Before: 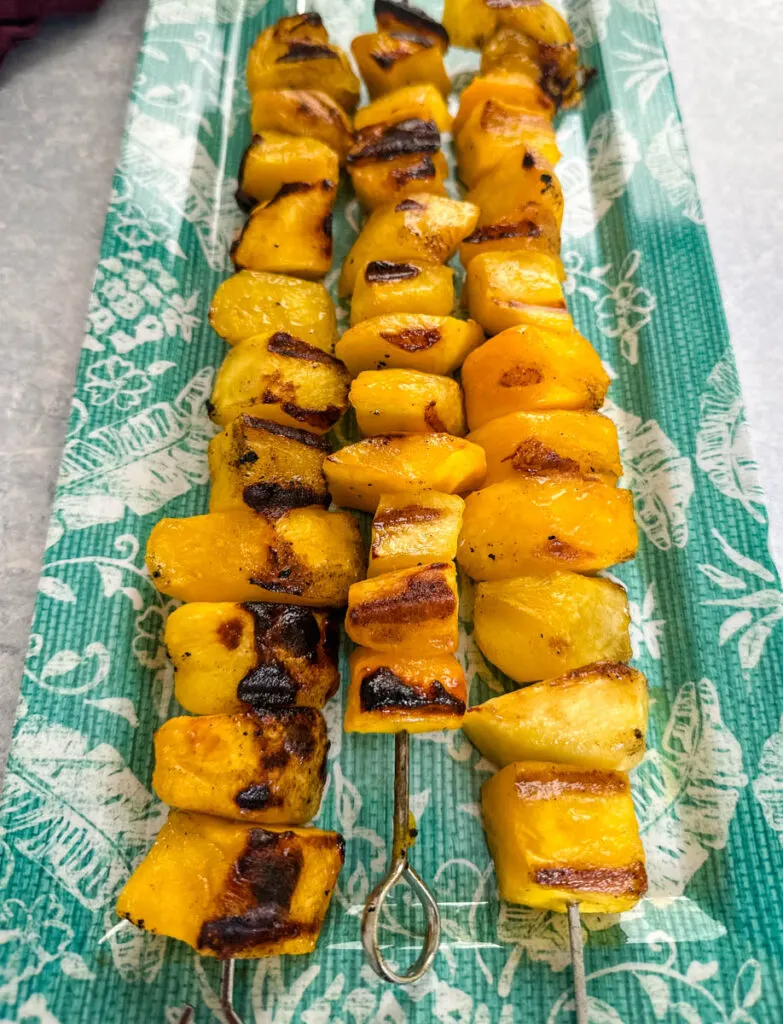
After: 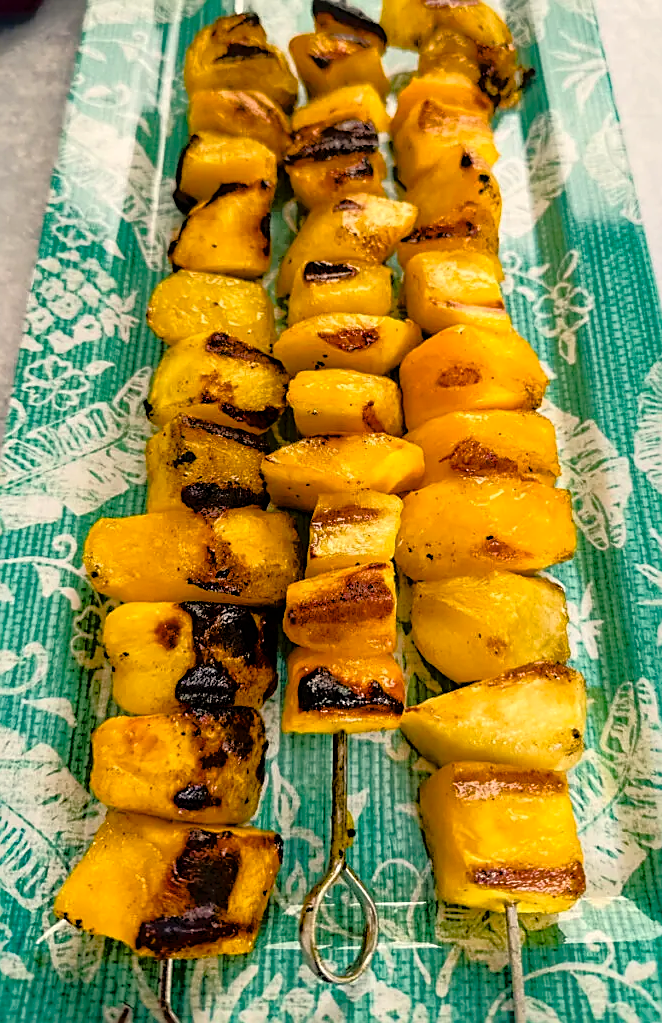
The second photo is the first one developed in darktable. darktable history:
tone equalizer: -8 EV -1.83 EV, -7 EV -1.13 EV, -6 EV -1.64 EV, edges refinement/feathering 500, mask exposure compensation -1.57 EV, preserve details no
color balance rgb: shadows lift › chroma 1.014%, shadows lift › hue 217.11°, highlights gain › chroma 3.06%, highlights gain › hue 73.84°, perceptual saturation grading › global saturation 20%, perceptual saturation grading › highlights -25.022%, perceptual saturation grading › shadows 49.581%, global vibrance 20%
crop: left 7.941%, right 7.419%
sharpen: on, module defaults
